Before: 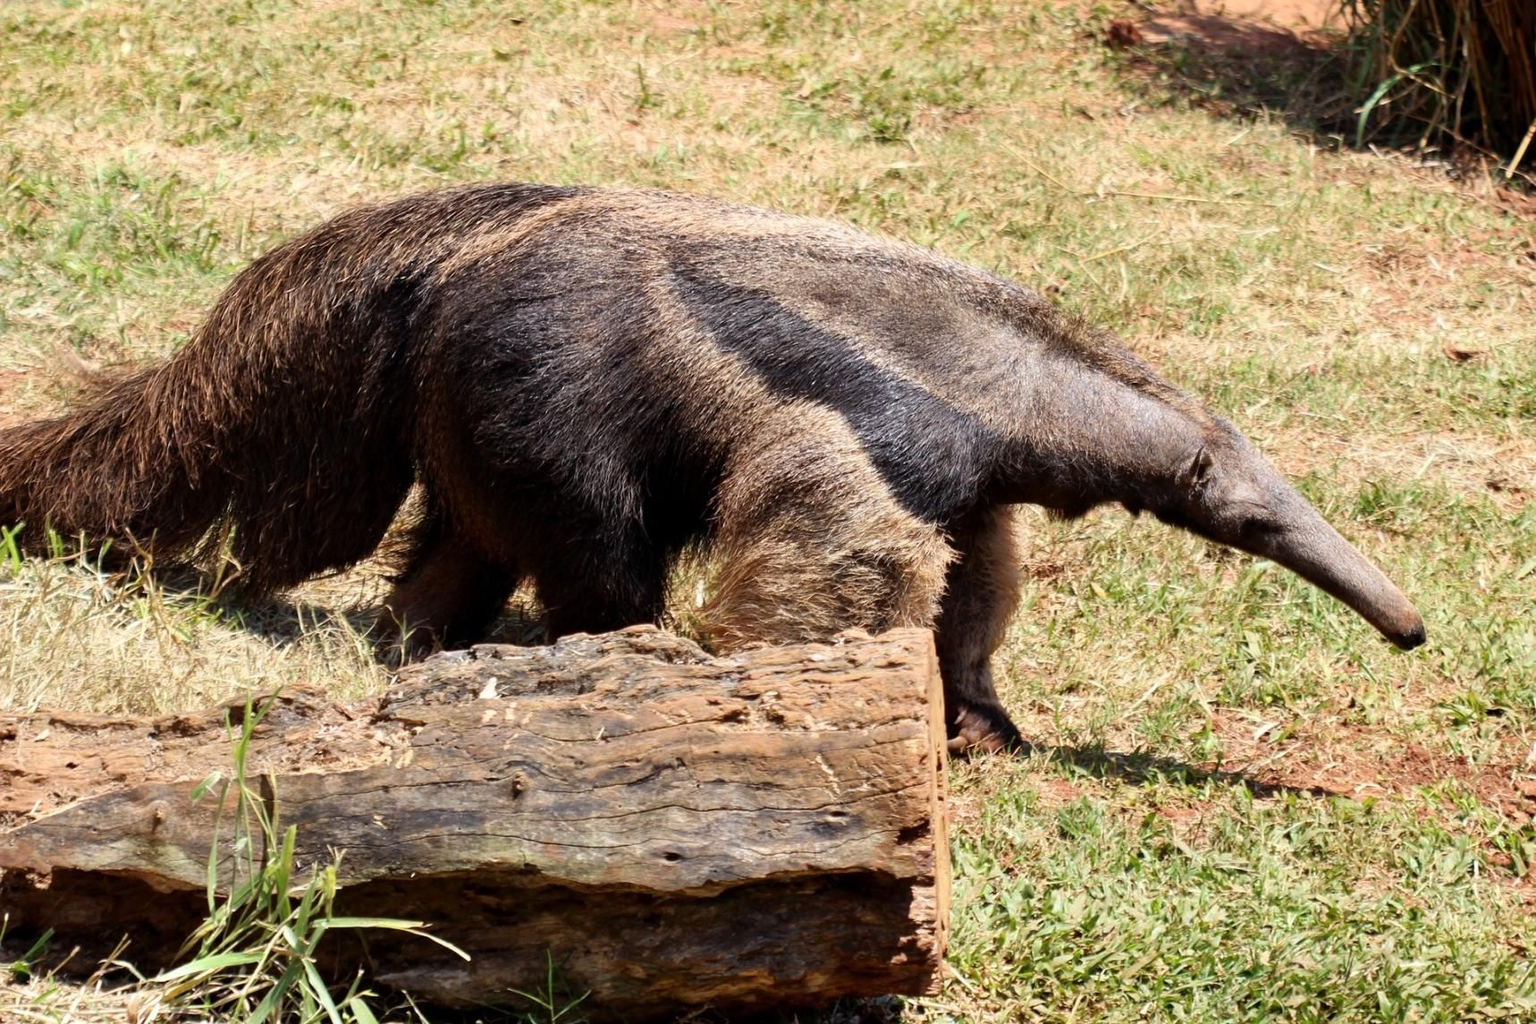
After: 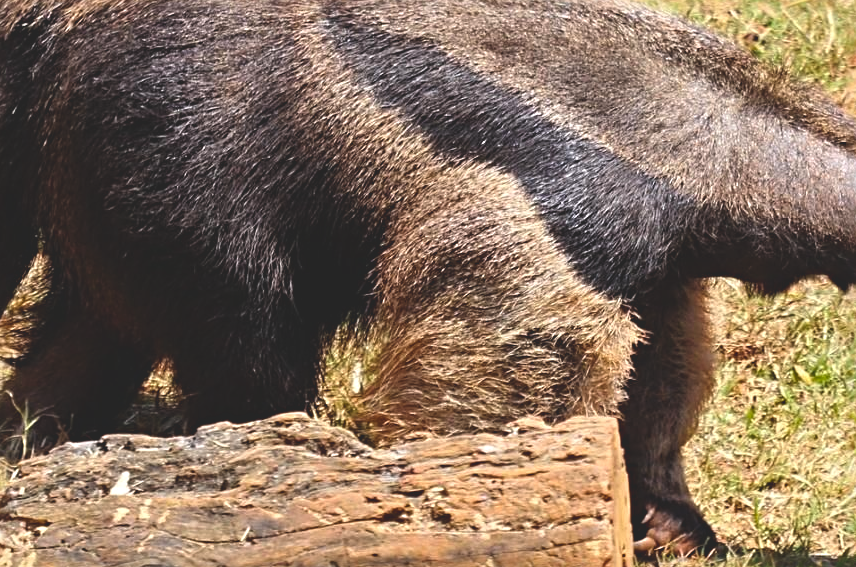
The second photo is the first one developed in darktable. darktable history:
color balance rgb: global offset › luminance 1.988%, perceptual saturation grading › global saturation 25.582%
base curve: curves: ch0 [(0, 0) (0.472, 0.455) (1, 1)], preserve colors none
sharpen: radius 3.999
crop: left 24.852%, top 25.031%, right 25.286%, bottom 25.365%
